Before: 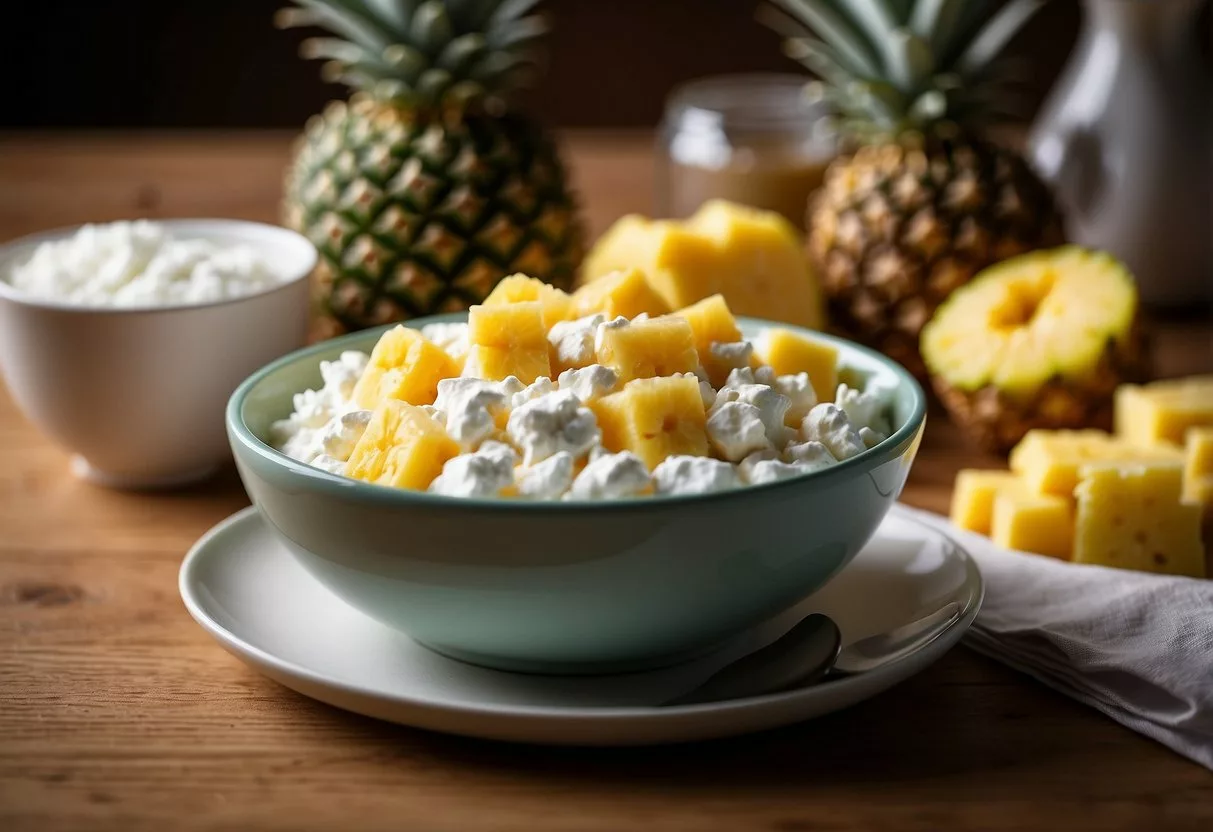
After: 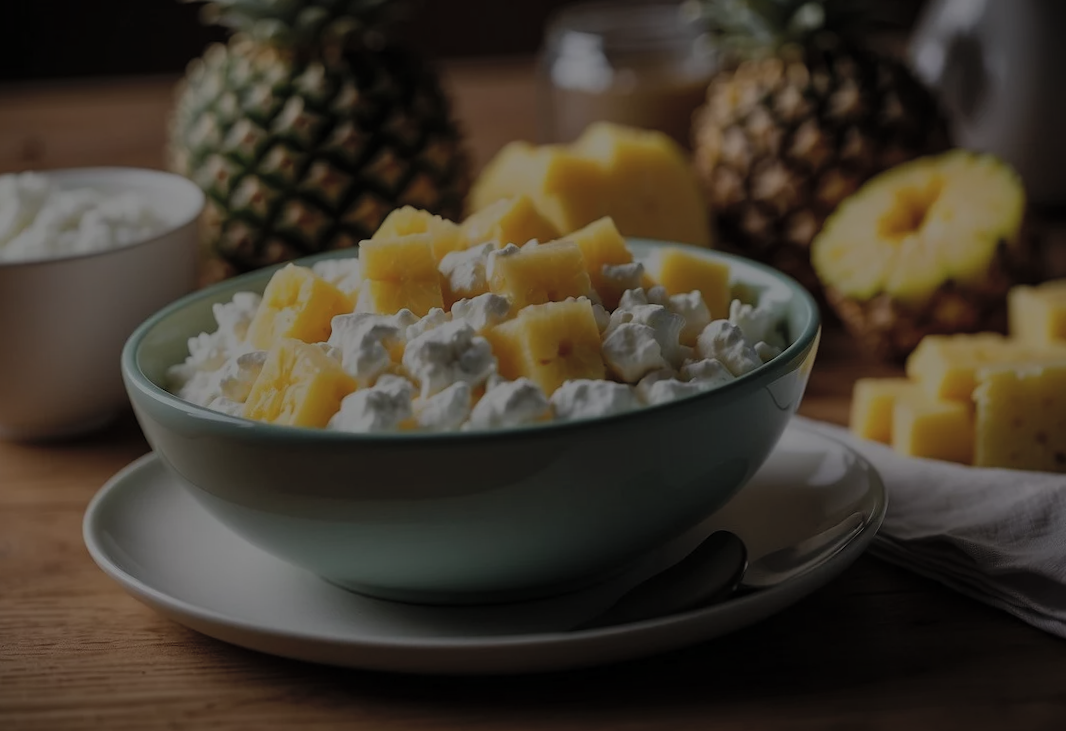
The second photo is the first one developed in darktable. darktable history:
contrast brightness saturation: brightness 0.152
crop and rotate: angle 2.94°, left 5.619%, top 5.677%
exposure: exposure -2.354 EV, compensate highlight preservation false
